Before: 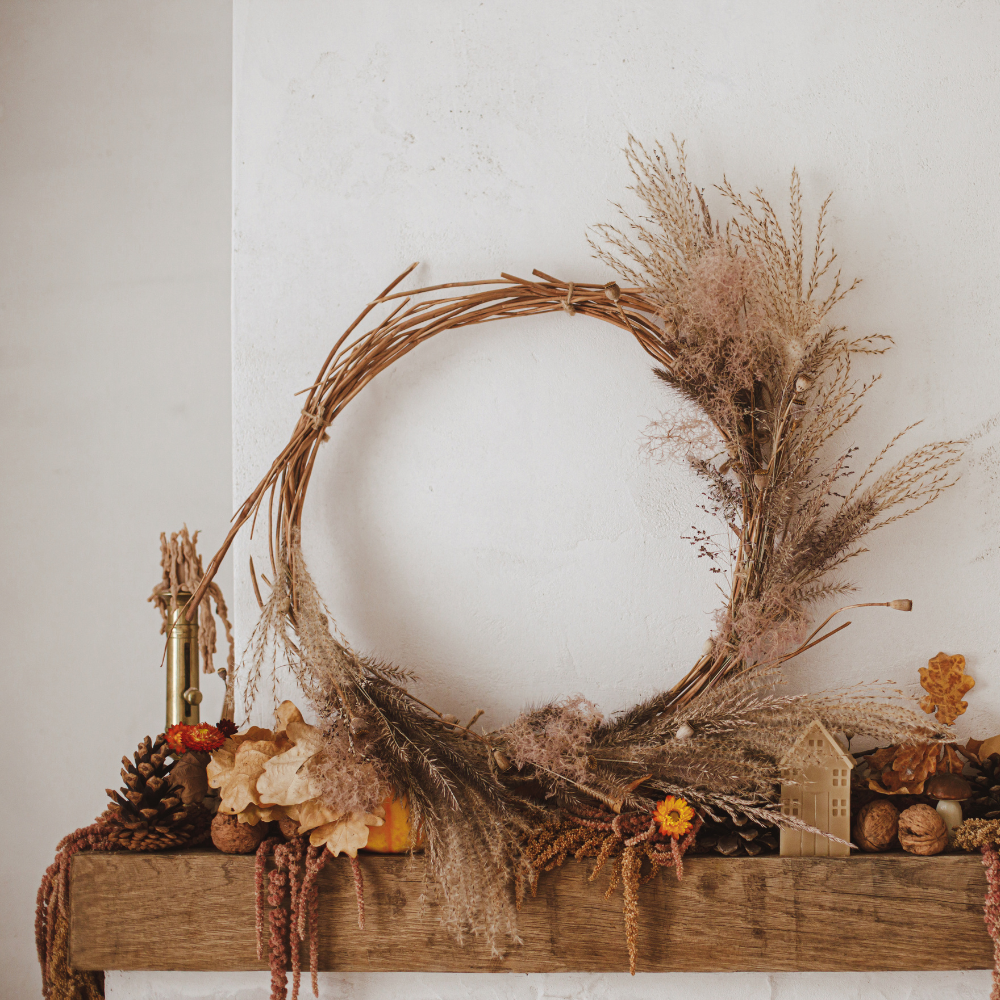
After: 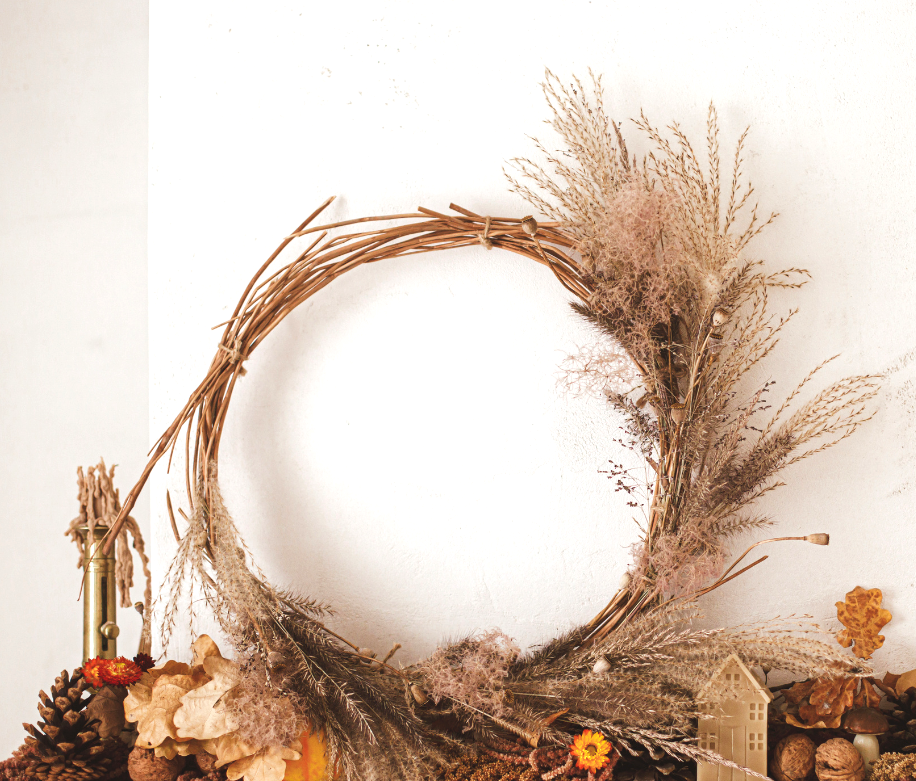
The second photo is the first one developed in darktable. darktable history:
crop: left 8.393%, top 6.621%, bottom 15.215%
exposure: black level correction 0, exposure 0.692 EV, compensate exposure bias true, compensate highlight preservation false
